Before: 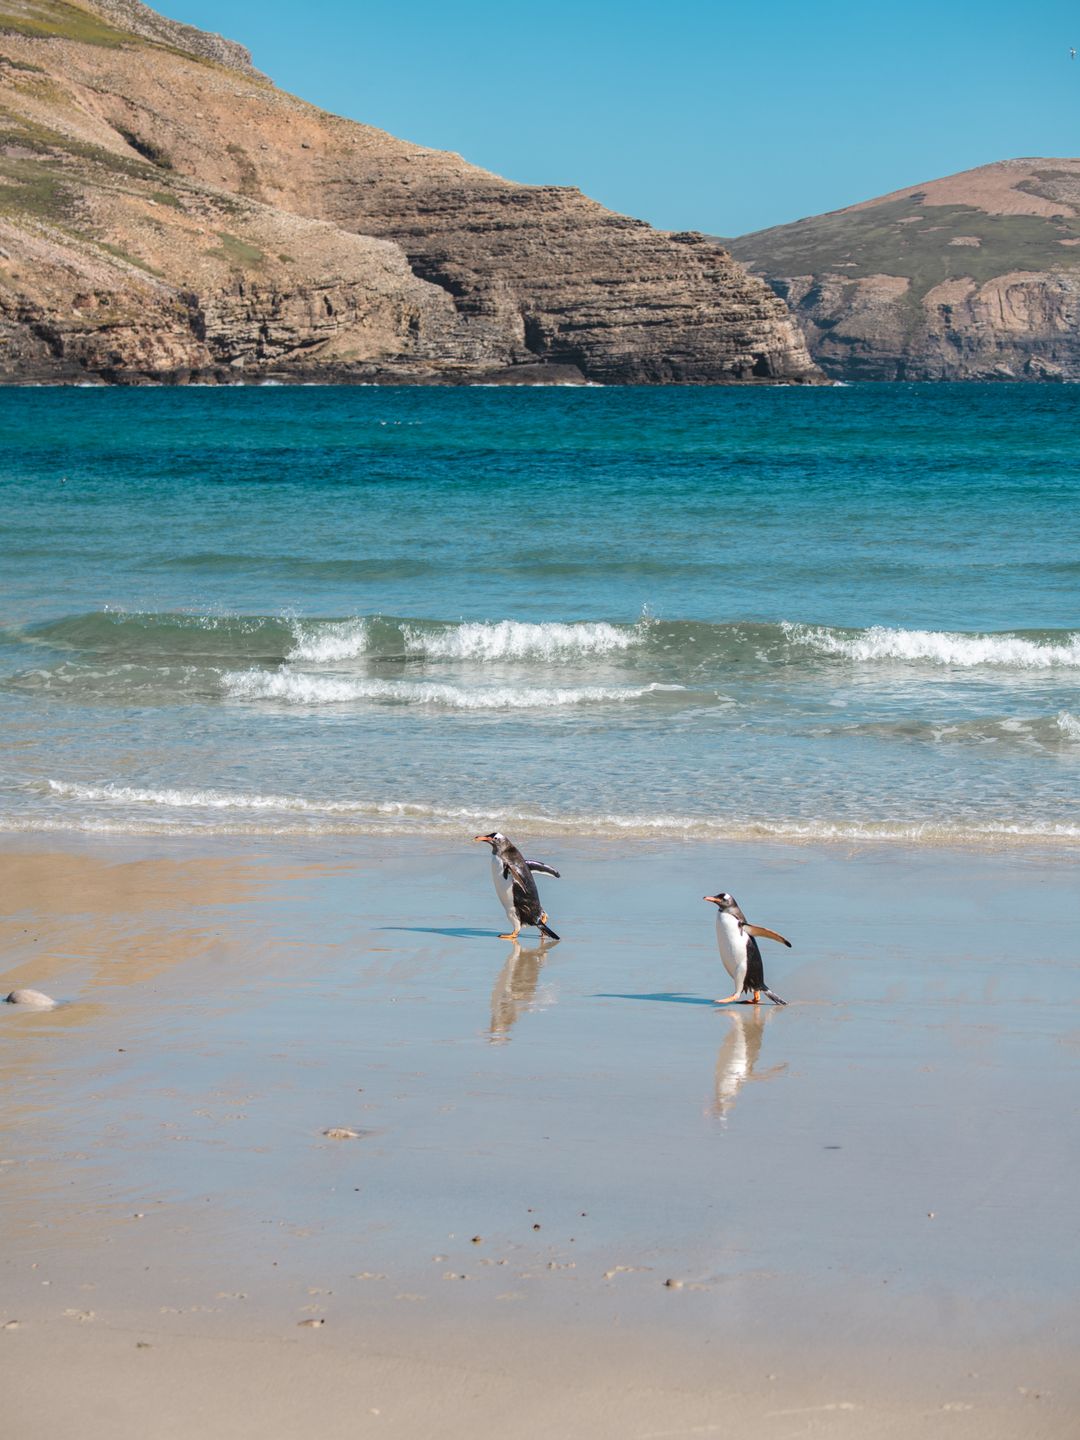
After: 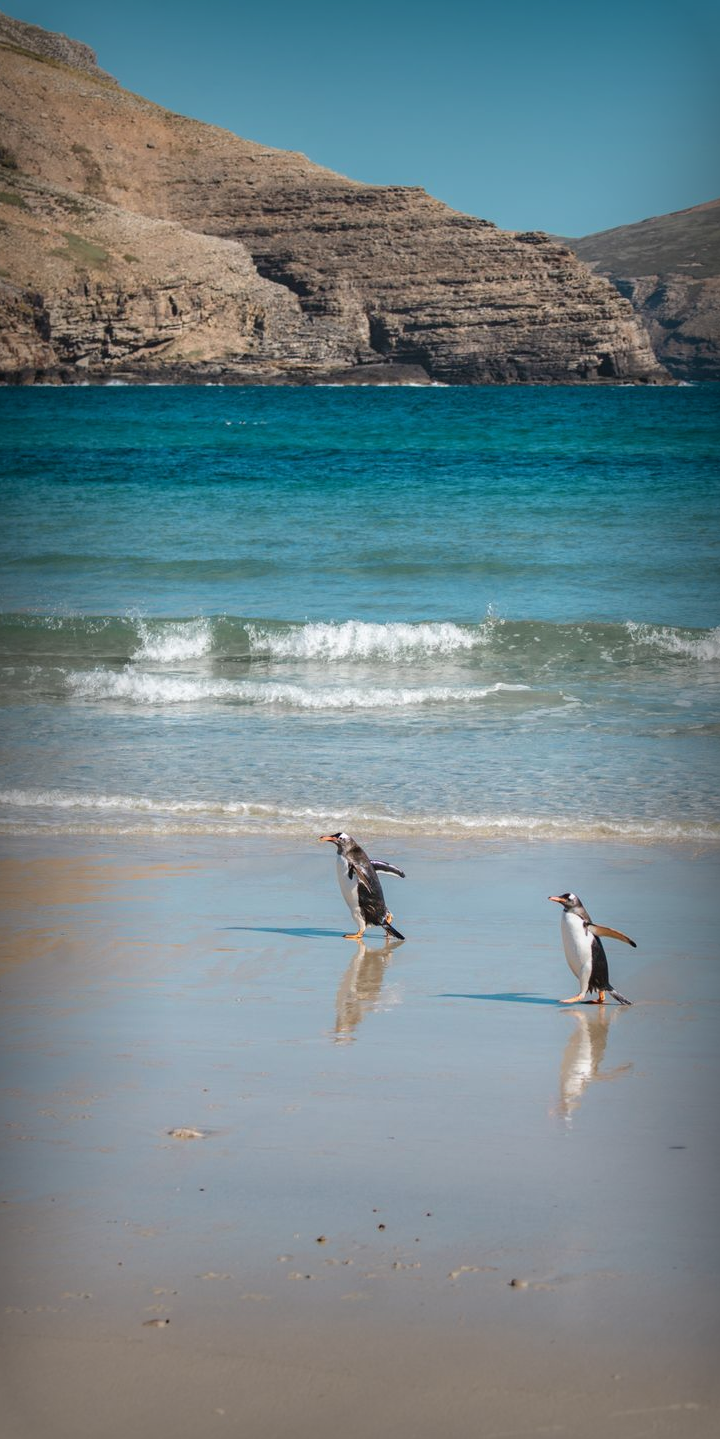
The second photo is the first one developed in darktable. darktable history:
vignetting: fall-off start 53.09%, brightness -0.64, saturation -0.009, automatic ratio true, width/height ratio 1.314, shape 0.231
crop and rotate: left 14.479%, right 18.787%
